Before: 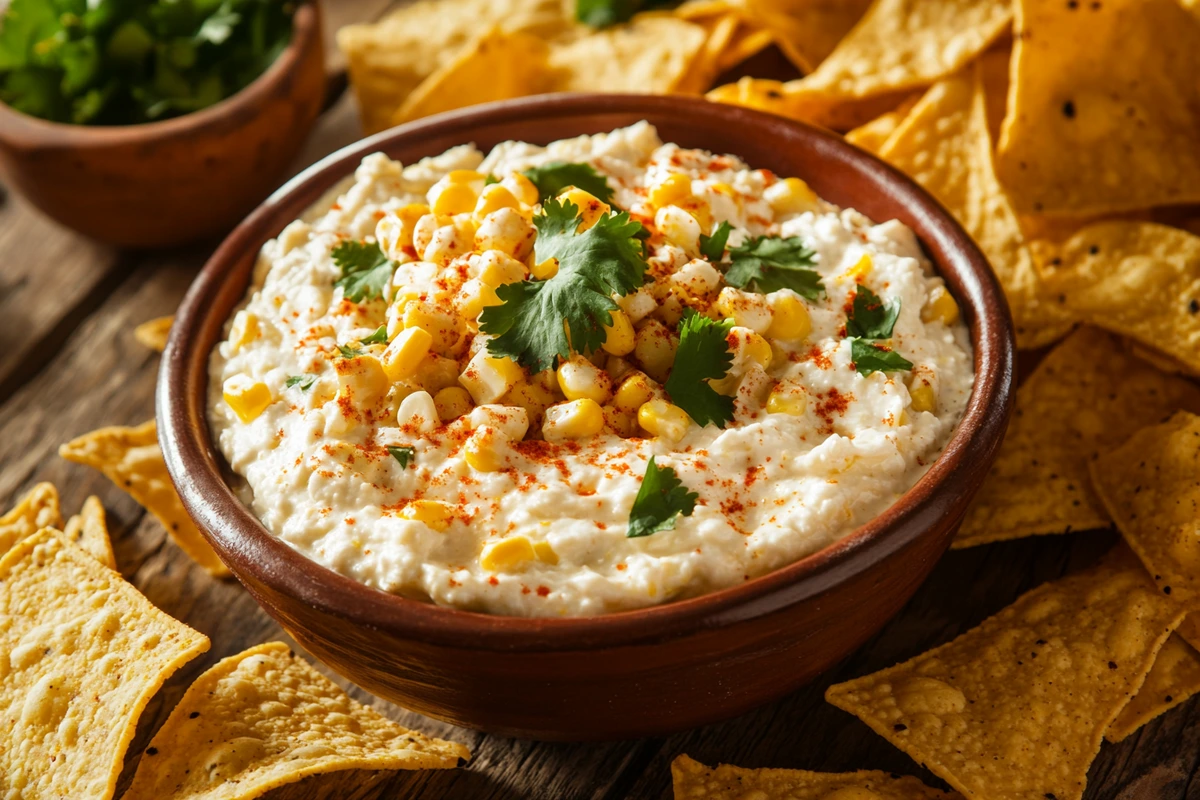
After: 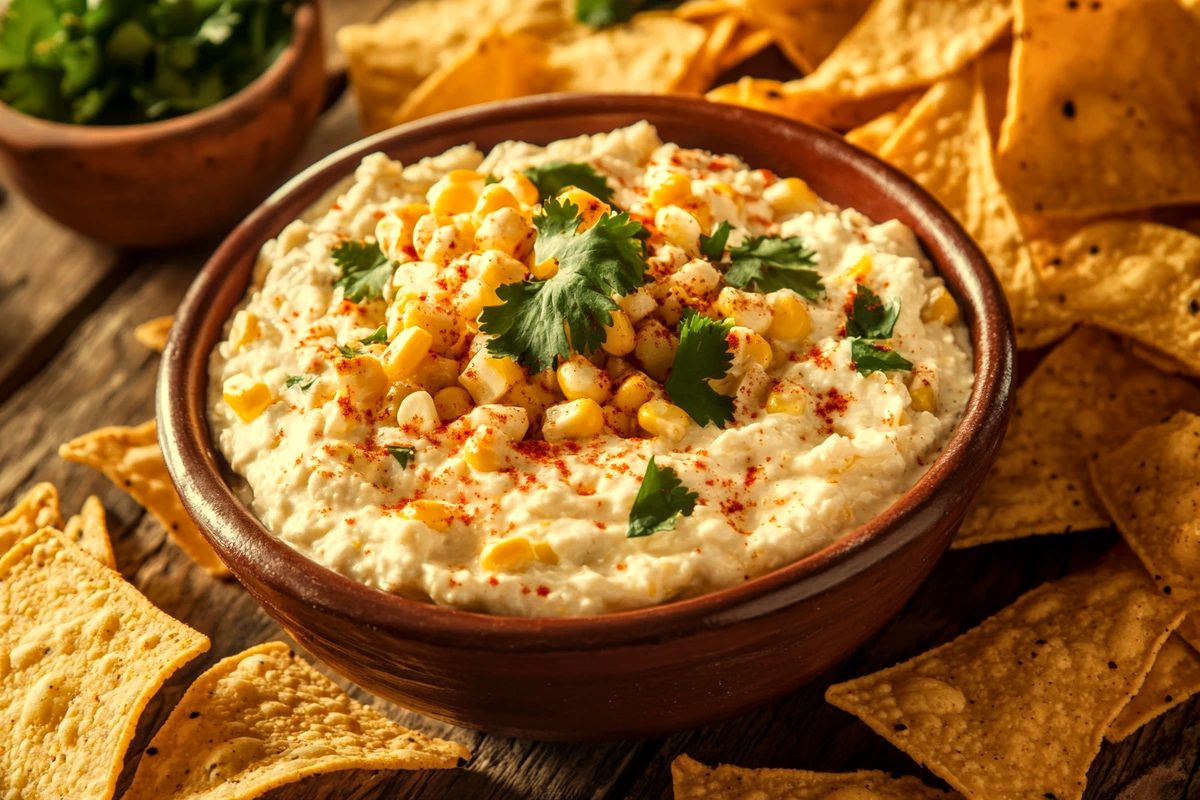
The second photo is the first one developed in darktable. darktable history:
white balance: red 1.08, blue 0.791
local contrast: on, module defaults
